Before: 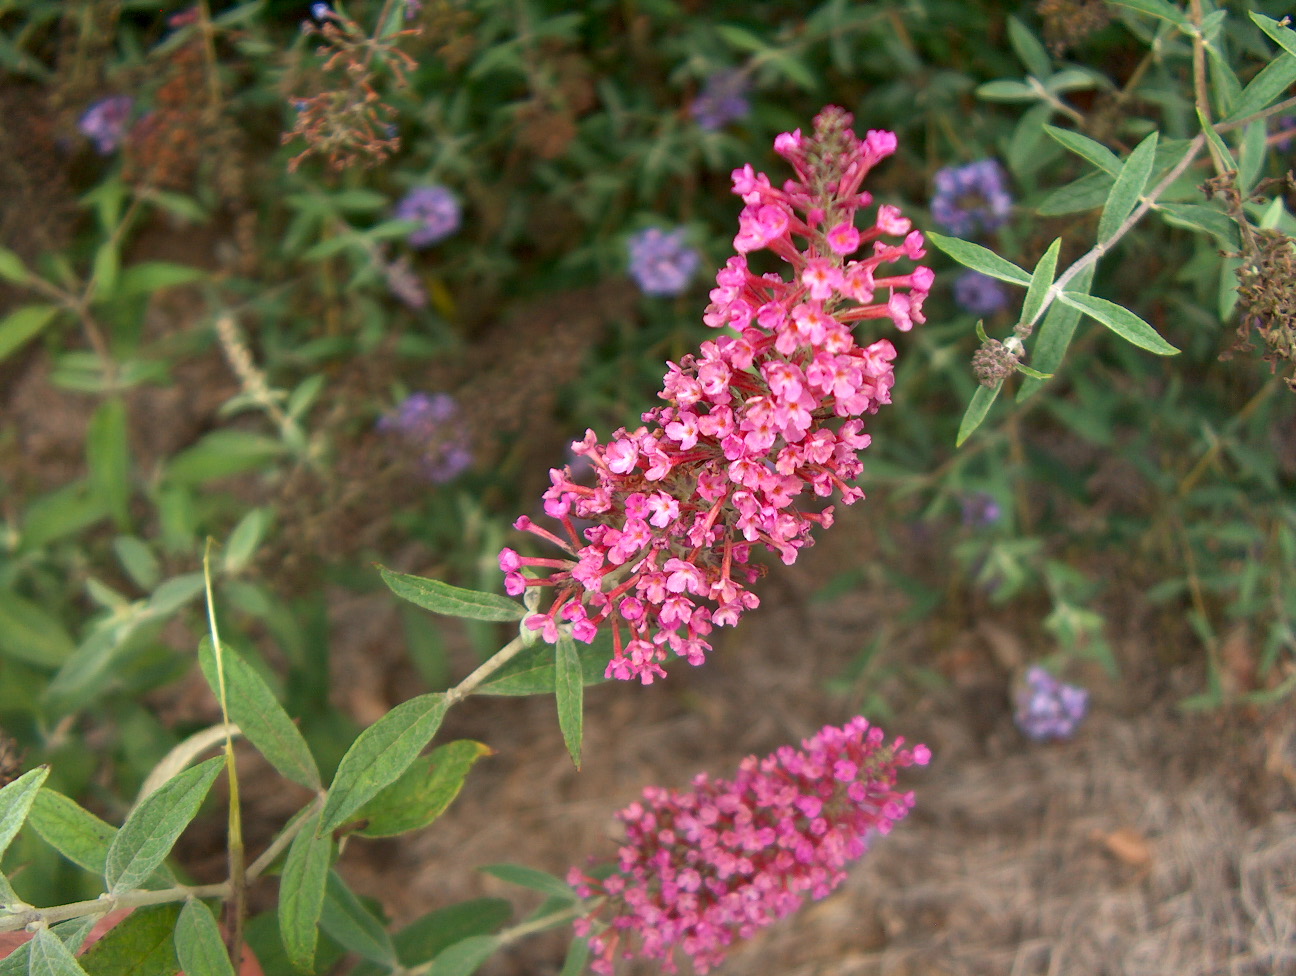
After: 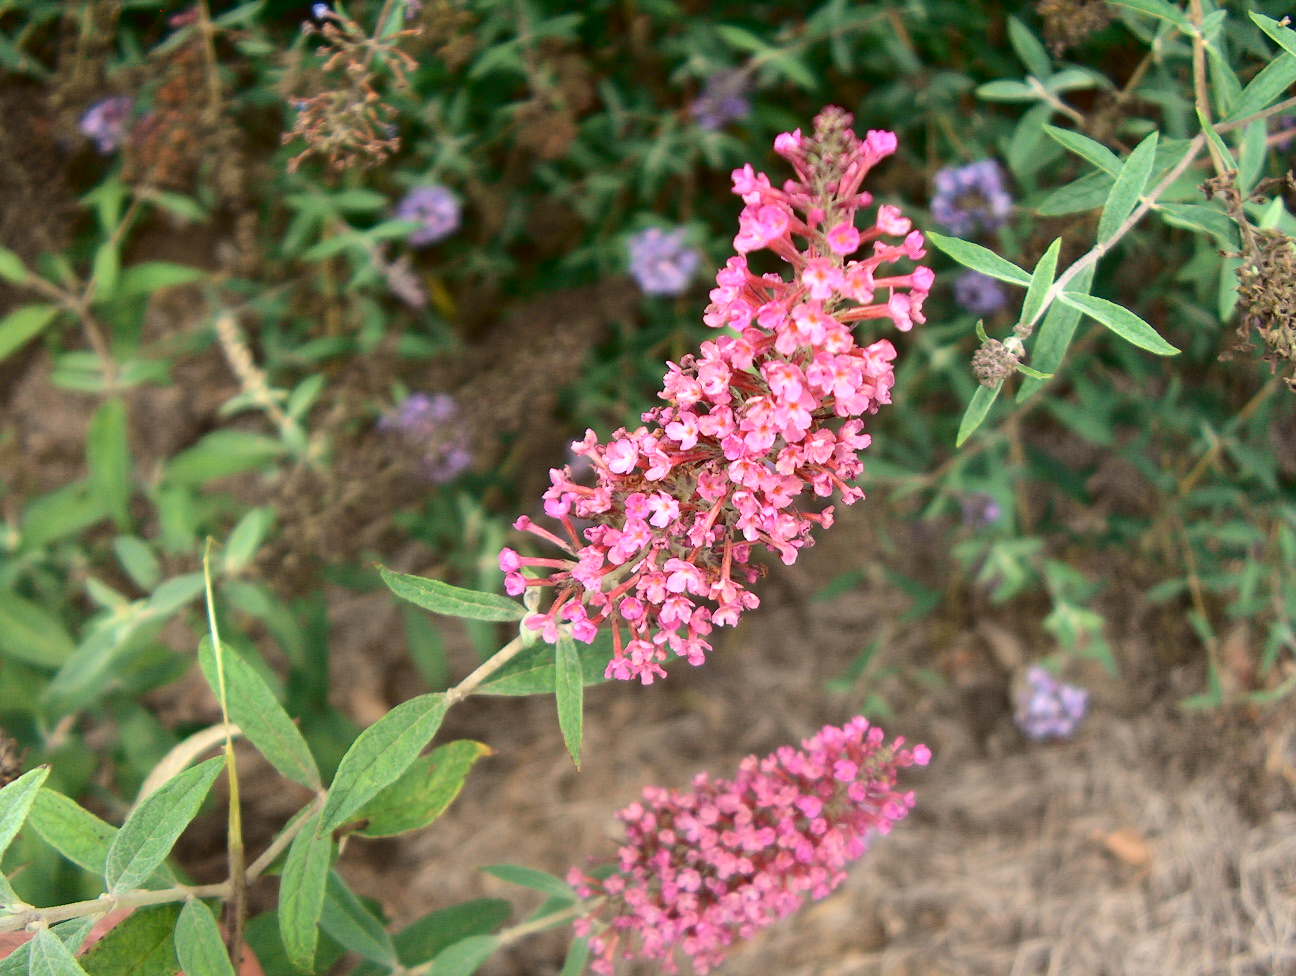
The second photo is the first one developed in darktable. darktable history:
tone curve: curves: ch0 [(0, 0.023) (0.1, 0.084) (0.184, 0.168) (0.45, 0.54) (0.57, 0.683) (0.722, 0.825) (0.877, 0.948) (1, 1)]; ch1 [(0, 0) (0.414, 0.395) (0.453, 0.437) (0.502, 0.509) (0.521, 0.519) (0.573, 0.568) (0.618, 0.61) (0.654, 0.642) (1, 1)]; ch2 [(0, 0) (0.421, 0.43) (0.45, 0.463) (0.492, 0.504) (0.511, 0.519) (0.557, 0.557) (0.602, 0.605) (1, 1)], color space Lab, independent channels, preserve colors none
